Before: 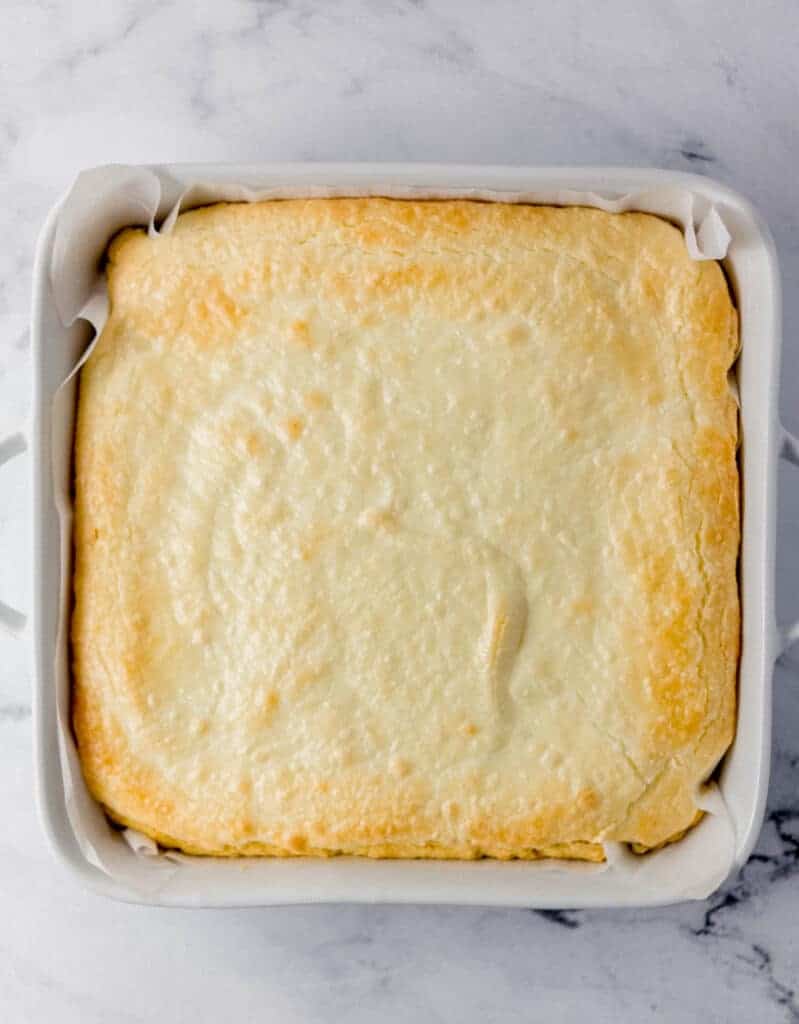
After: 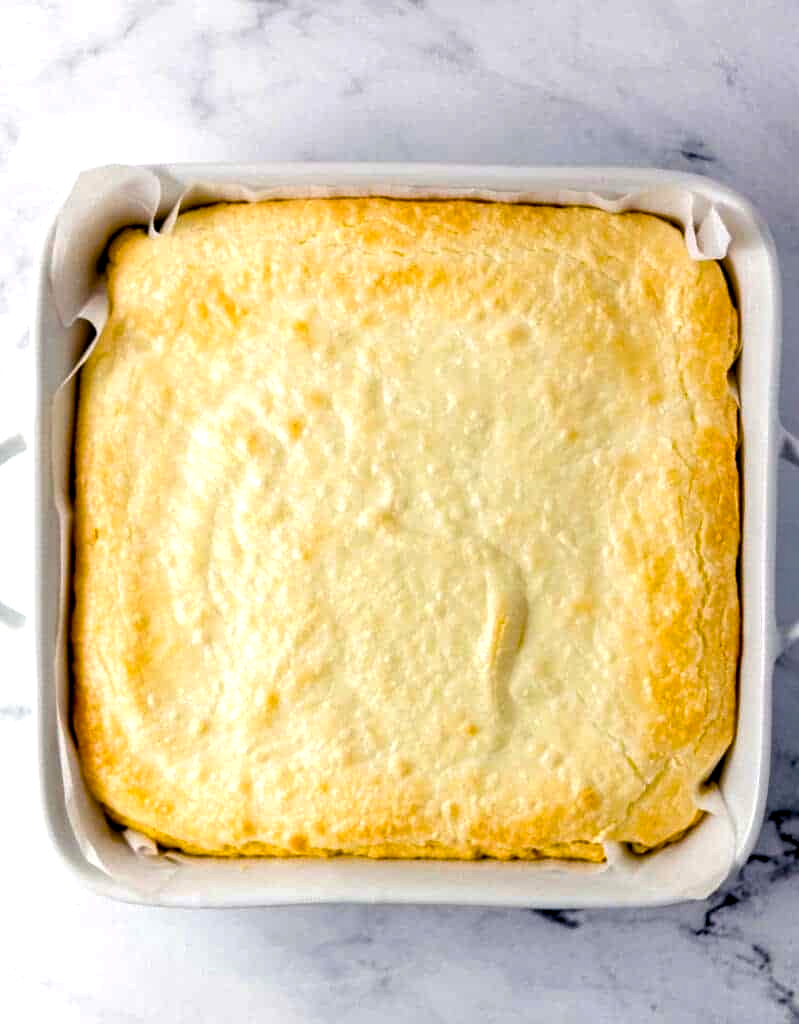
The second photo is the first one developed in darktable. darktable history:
color balance rgb: power › luminance -3.885%, power › hue 144.09°, global offset › luminance -0.25%, perceptual saturation grading › global saturation 20%, perceptual saturation grading › highlights -25.221%, perceptual saturation grading › shadows 24.498%, perceptual brilliance grading › highlights 16.066%, perceptual brilliance grading › mid-tones 6.02%, perceptual brilliance grading › shadows -14.942%, global vibrance 20%
haze removal: compatibility mode true, adaptive false
